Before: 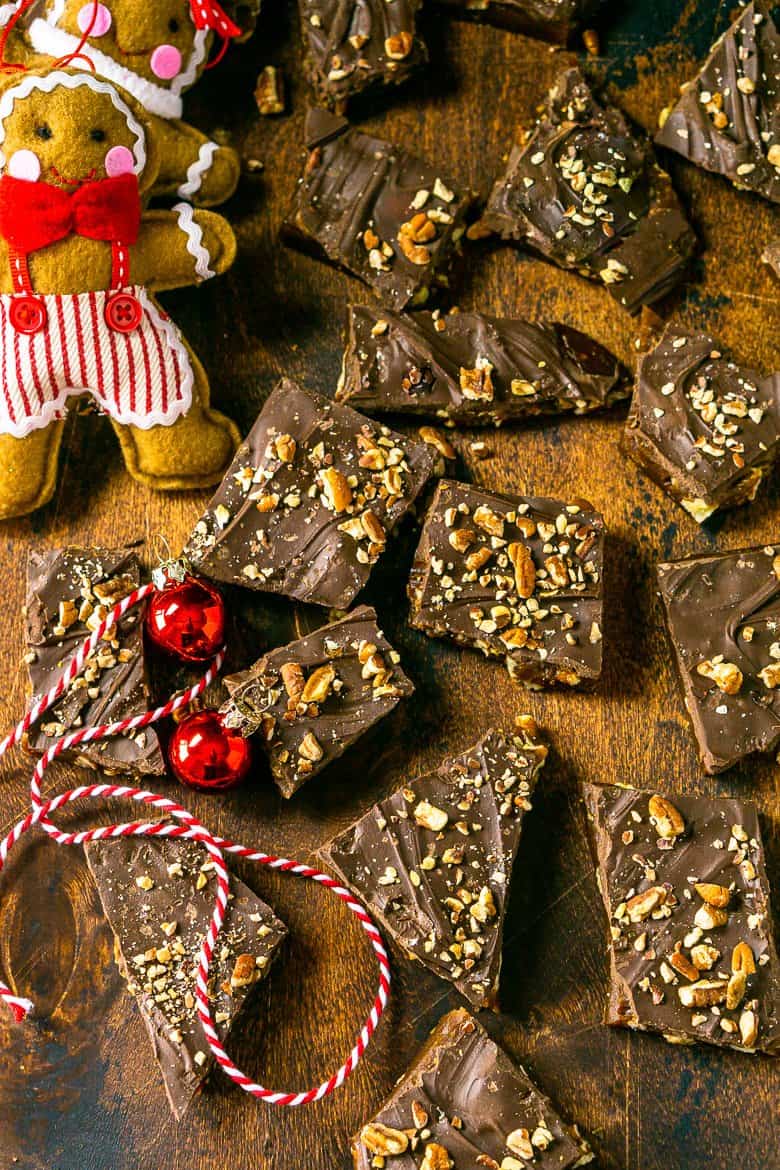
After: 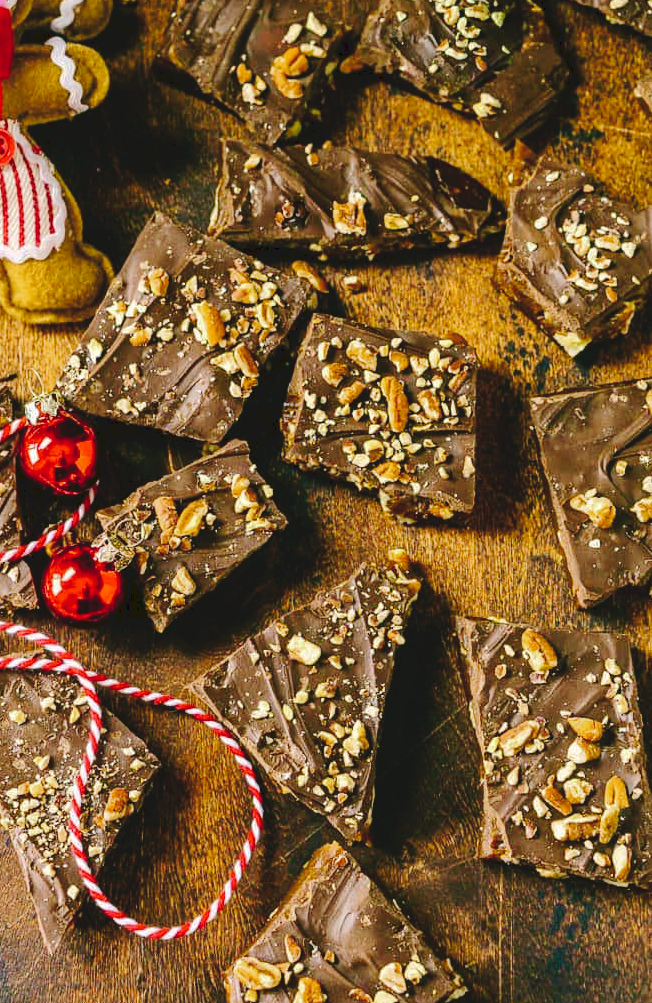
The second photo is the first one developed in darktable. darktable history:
velvia: strength 15%
crop: left 16.315%, top 14.246%
tone curve: curves: ch0 [(0, 0) (0.003, 0.077) (0.011, 0.08) (0.025, 0.083) (0.044, 0.095) (0.069, 0.106) (0.1, 0.12) (0.136, 0.144) (0.177, 0.185) (0.224, 0.231) (0.277, 0.297) (0.335, 0.382) (0.399, 0.471) (0.468, 0.553) (0.543, 0.623) (0.623, 0.689) (0.709, 0.75) (0.801, 0.81) (0.898, 0.873) (1, 1)], preserve colors none
